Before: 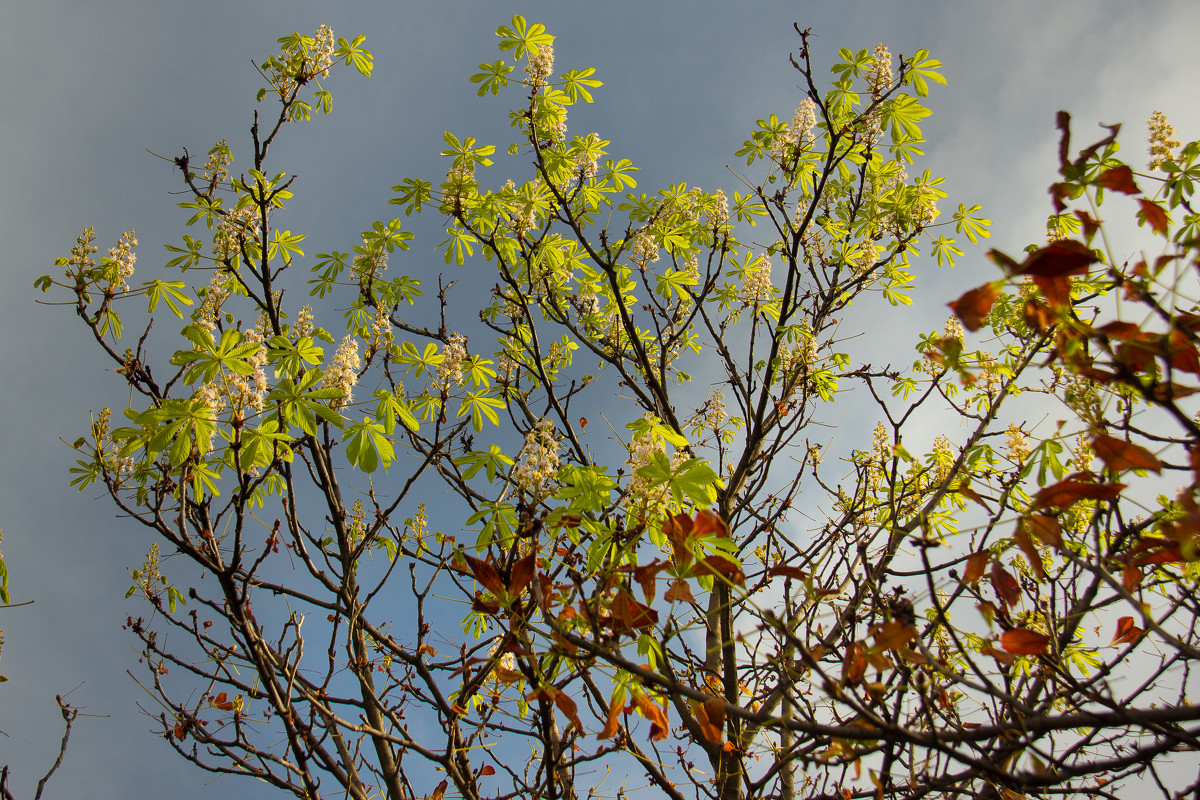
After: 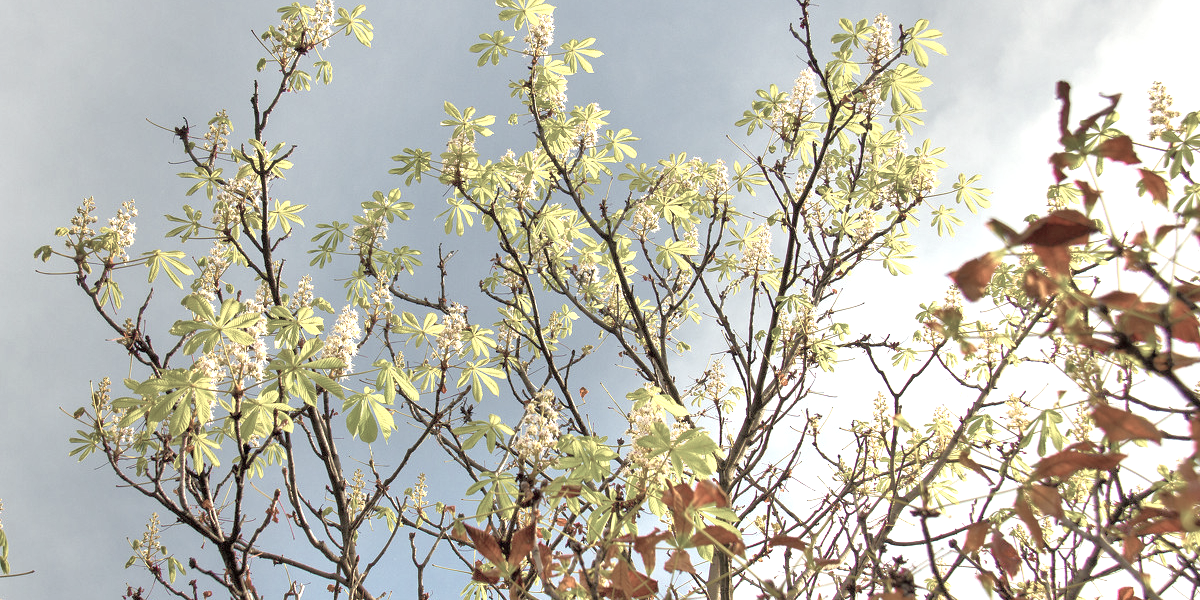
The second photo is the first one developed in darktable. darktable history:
color zones: curves: ch0 [(0, 0.6) (0.129, 0.508) (0.193, 0.483) (0.429, 0.5) (0.571, 0.5) (0.714, 0.5) (0.857, 0.5) (1, 0.6)]; ch1 [(0, 0.481) (0.112, 0.245) (0.213, 0.223) (0.429, 0.233) (0.571, 0.231) (0.683, 0.242) (0.857, 0.296) (1, 0.481)]
crop: top 3.857%, bottom 21.132%
exposure: black level correction 0, exposure 1.198 EV, compensate exposure bias true, compensate highlight preservation false
tone equalizer: -7 EV 0.15 EV, -6 EV 0.6 EV, -5 EV 1.15 EV, -4 EV 1.33 EV, -3 EV 1.15 EV, -2 EV 0.6 EV, -1 EV 0.15 EV, mask exposure compensation -0.5 EV
